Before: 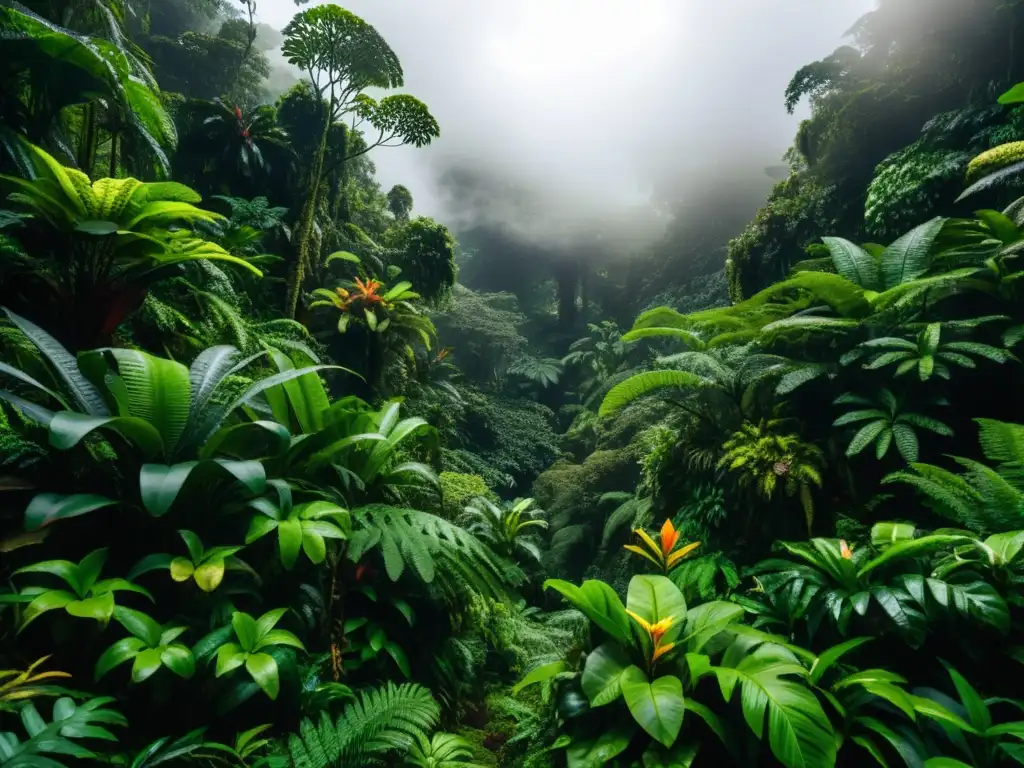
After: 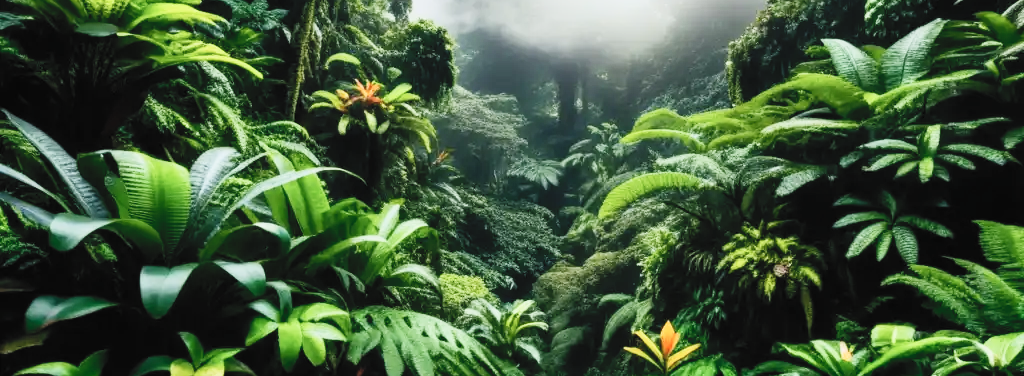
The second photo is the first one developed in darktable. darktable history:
contrast brightness saturation: contrast 0.382, brightness 0.516
filmic rgb: black relative exposure -7.65 EV, white relative exposure 4.56 EV, hardness 3.61, preserve chrominance no, color science v3 (2019), use custom middle-gray values true
crop and rotate: top 25.868%, bottom 25.119%
